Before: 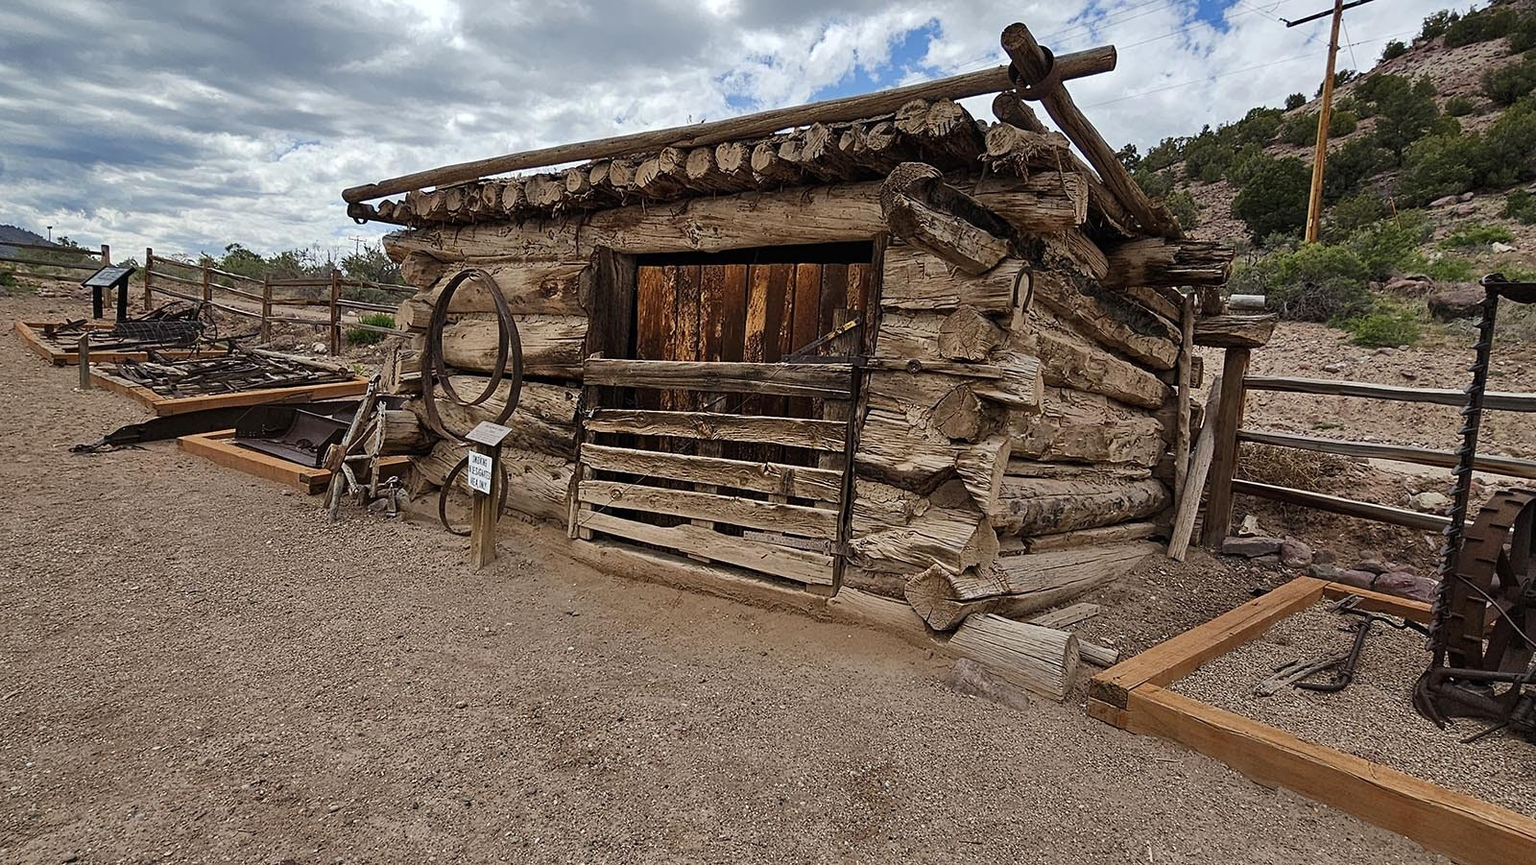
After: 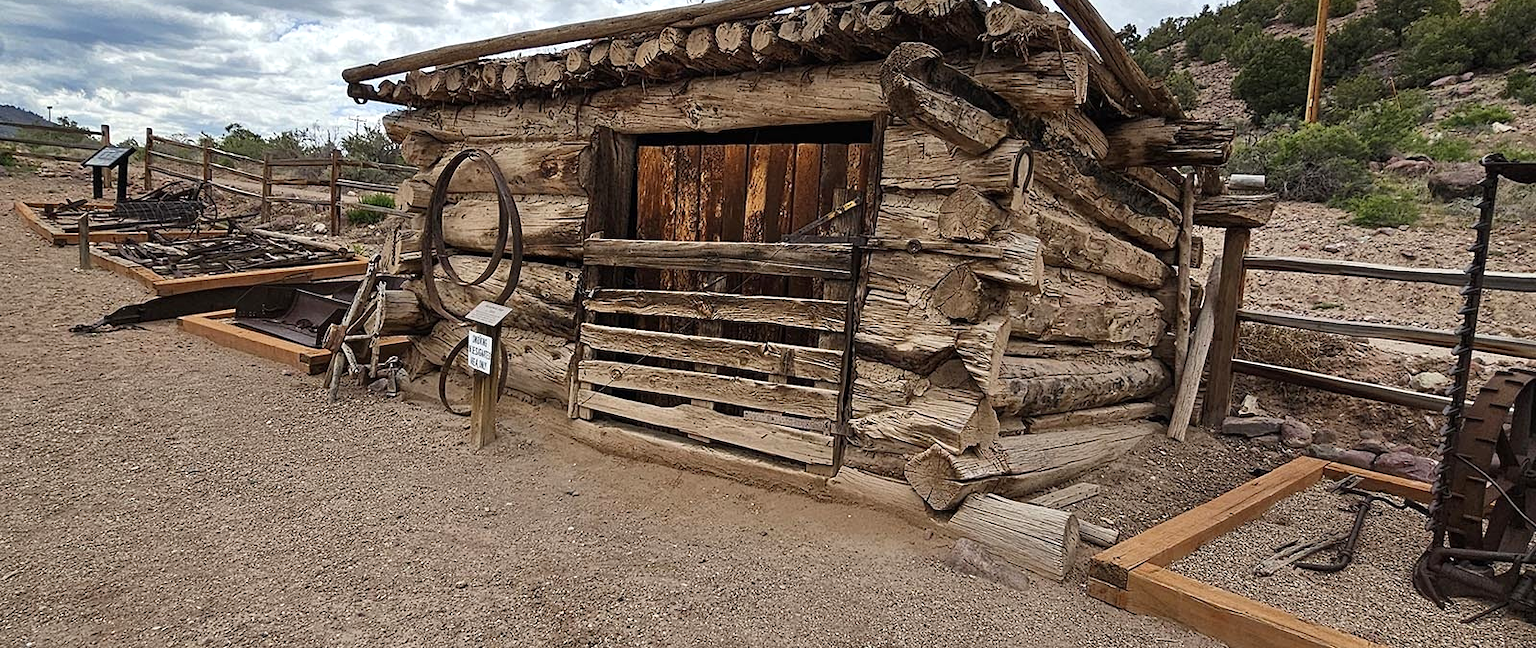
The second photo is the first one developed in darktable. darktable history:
crop: top 13.941%, bottom 11.013%
exposure: exposure 0.298 EV, compensate highlight preservation false
